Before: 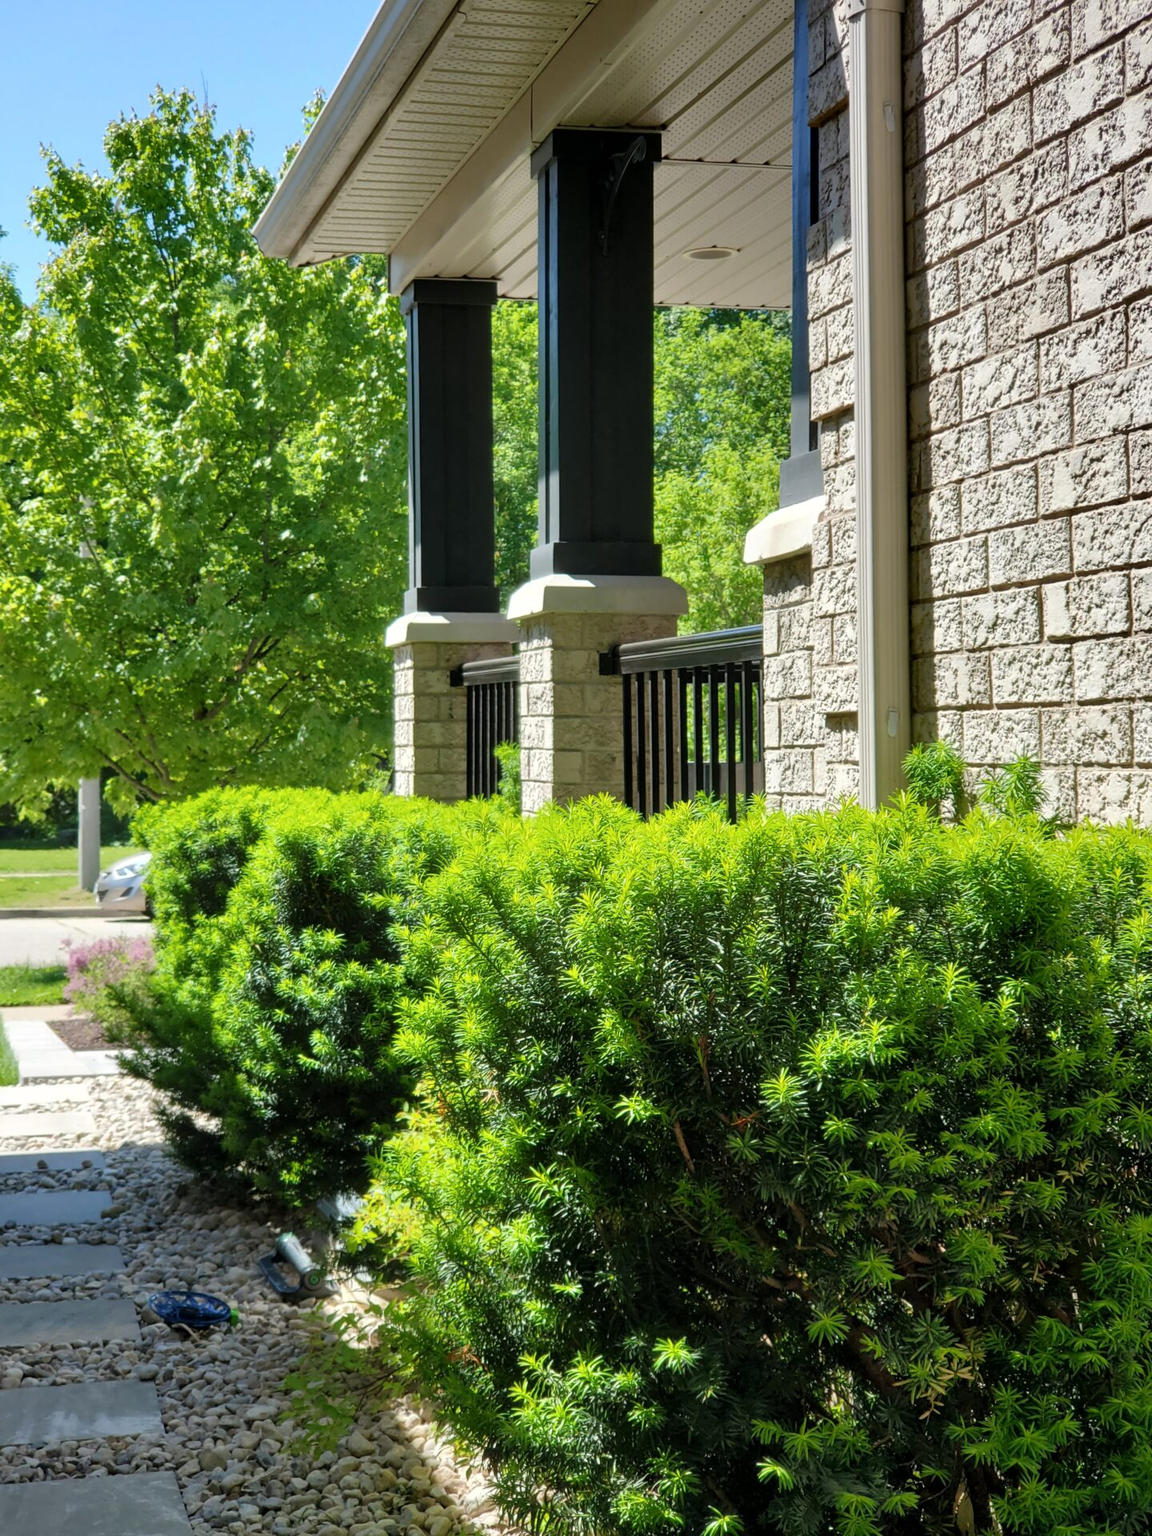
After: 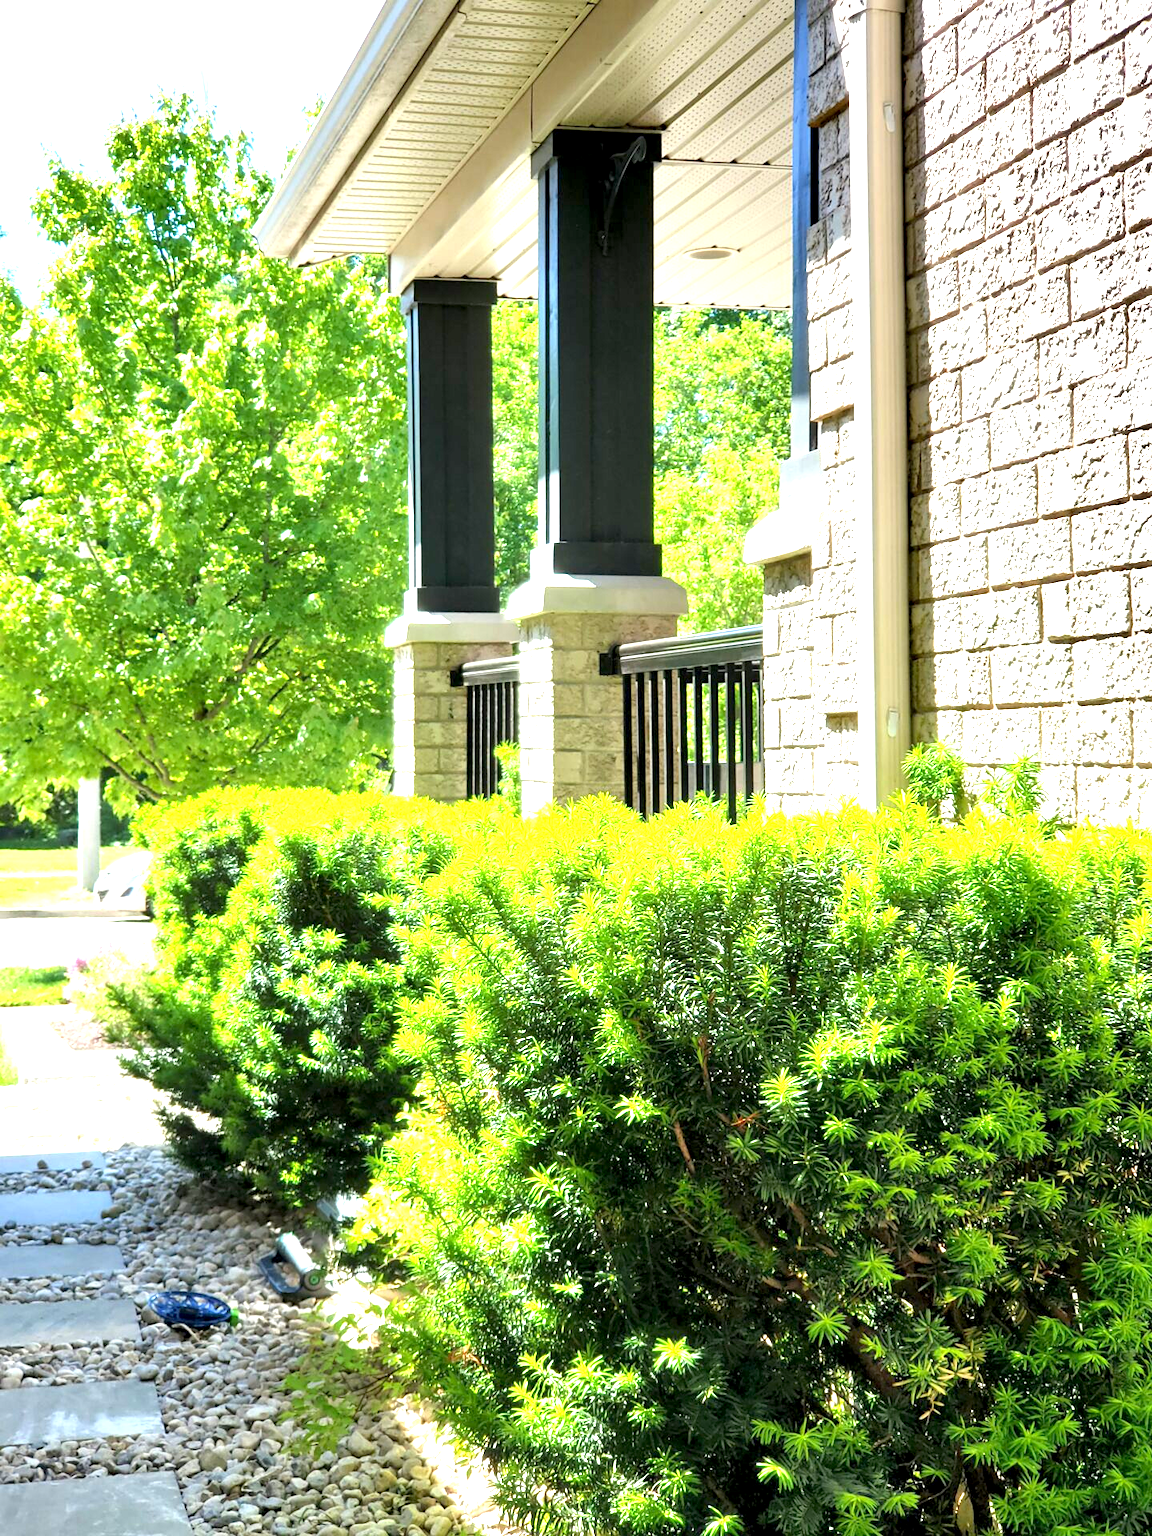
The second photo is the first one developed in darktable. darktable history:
exposure: black level correction 0.001, exposure 1.861 EV, compensate highlight preservation false
